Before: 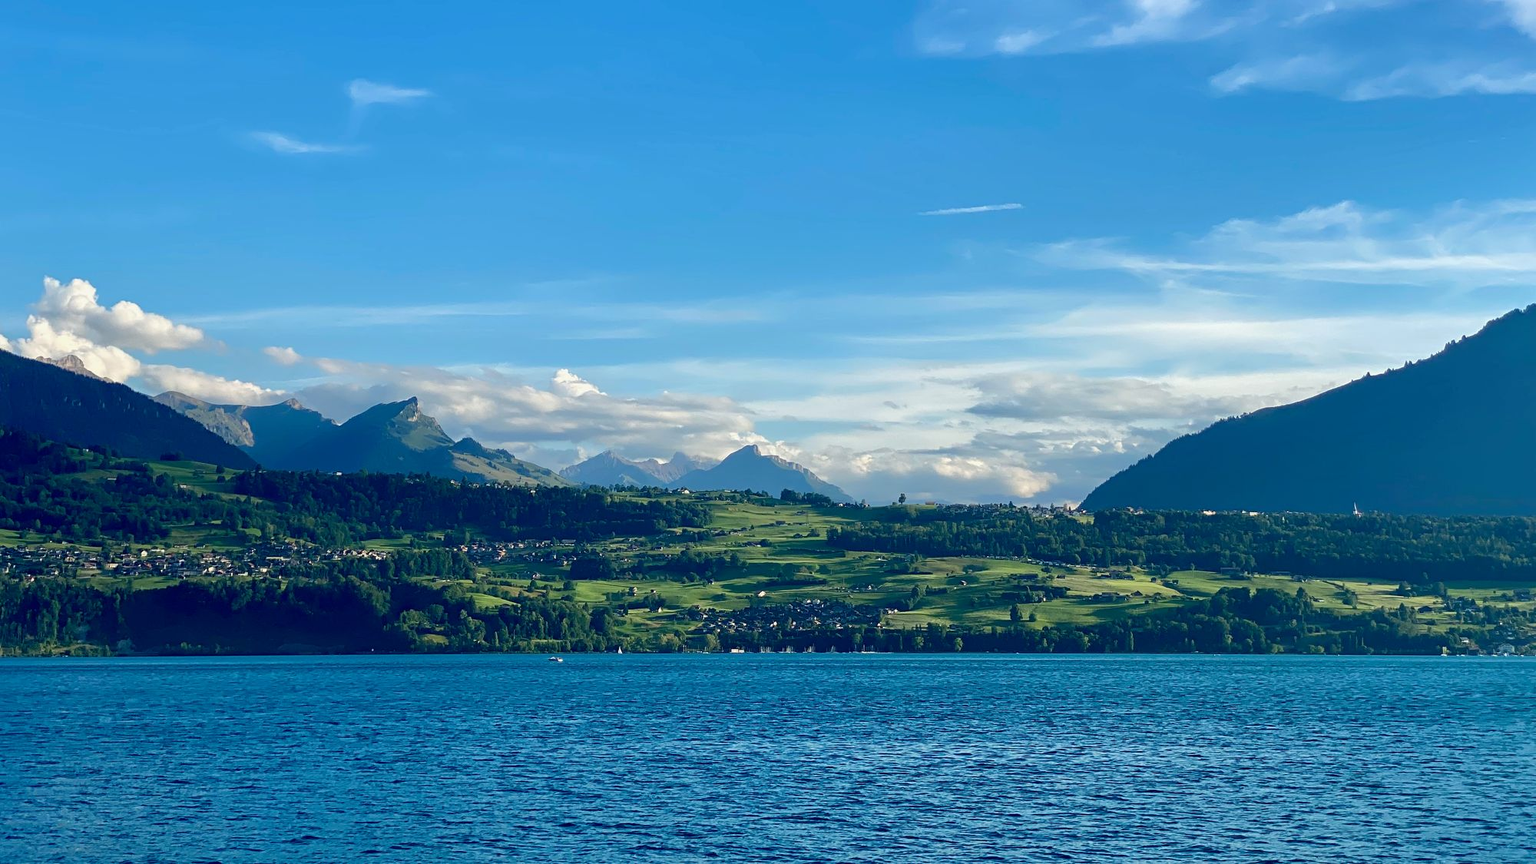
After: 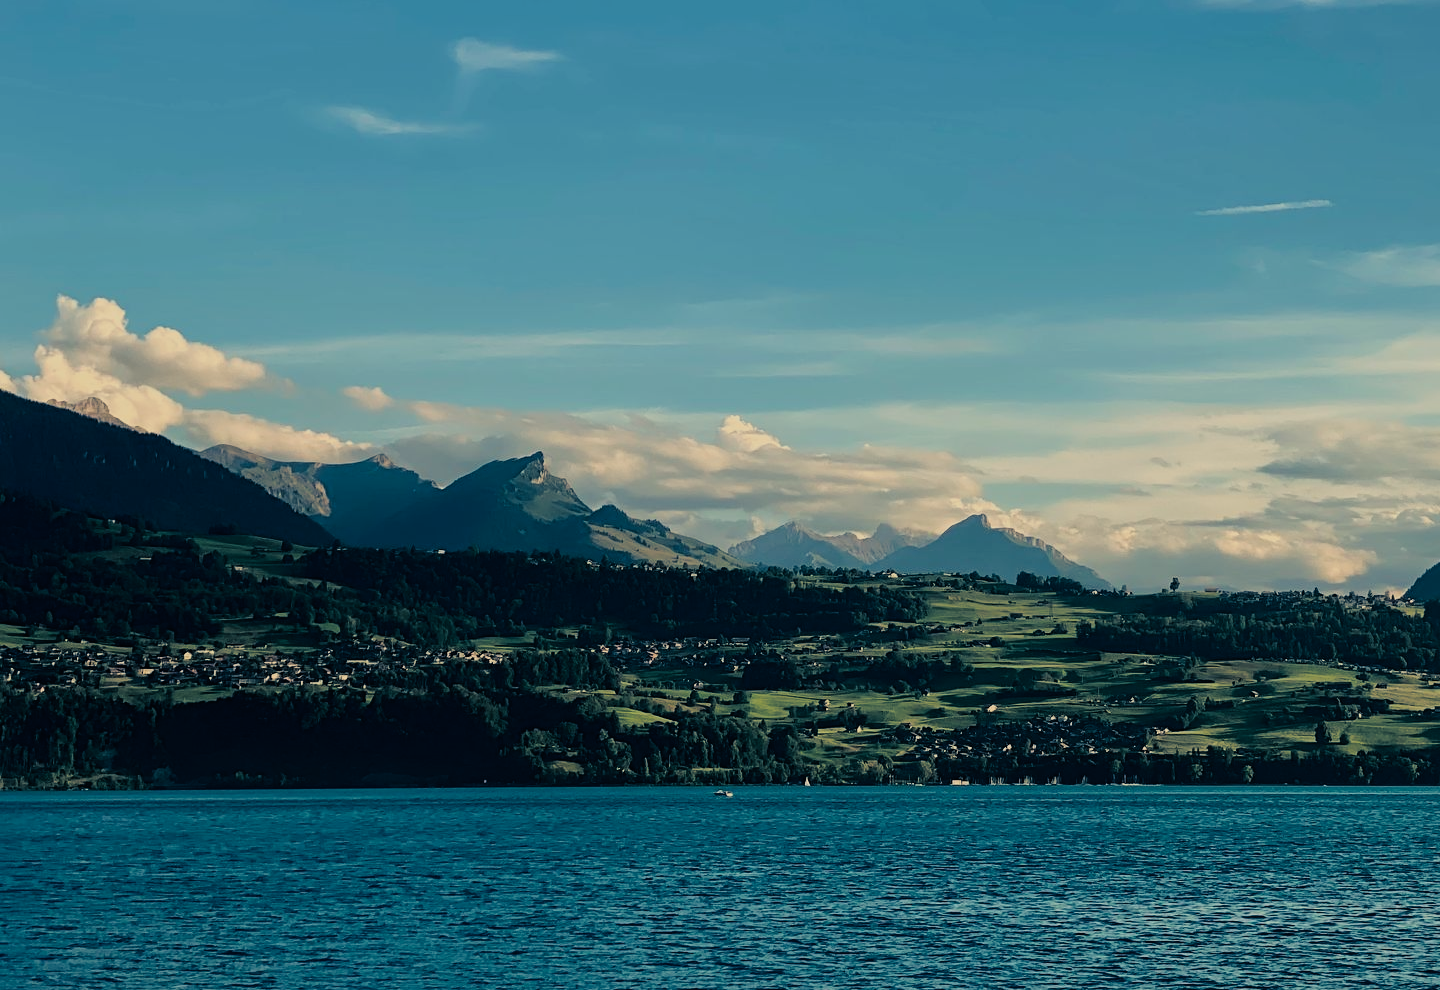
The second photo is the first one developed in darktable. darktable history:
filmic rgb: black relative exposure -5 EV, hardness 2.88, contrast 1.3, highlights saturation mix -10%
split-toning: shadows › hue 216°, shadows › saturation 1, highlights › hue 57.6°, balance -33.4
crop: top 5.803%, right 27.864%, bottom 5.804%
exposure: black level correction -0.015, exposure -0.5 EV, compensate highlight preservation false
white balance: red 1.123, blue 0.83
